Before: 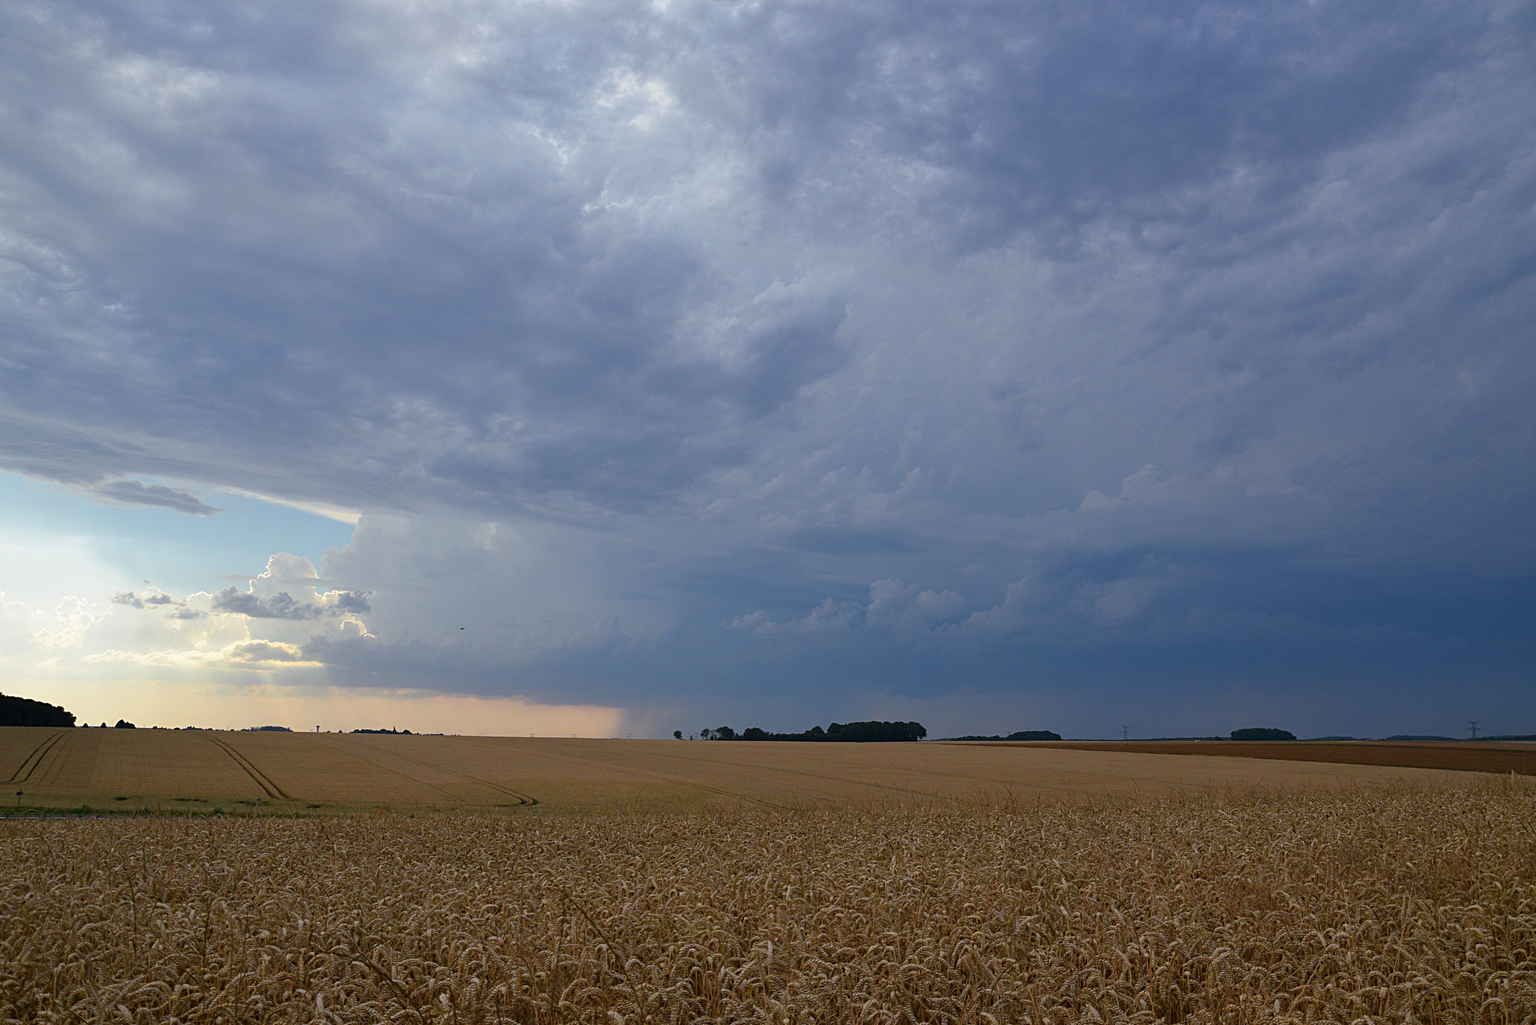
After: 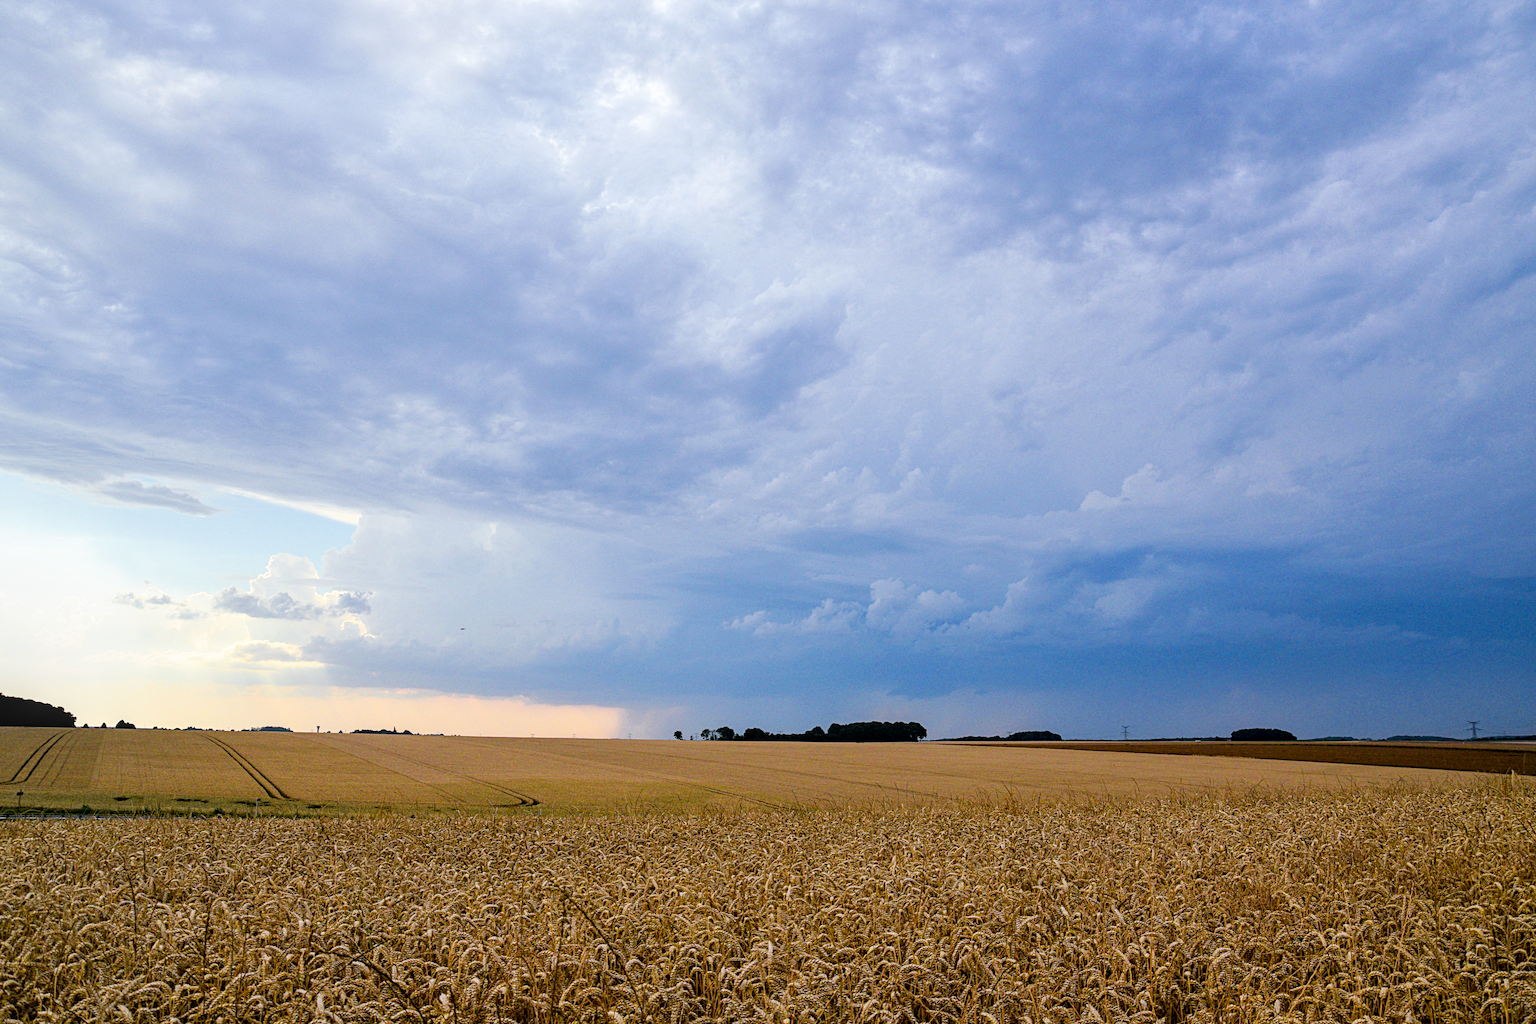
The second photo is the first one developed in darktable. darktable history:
color balance rgb: perceptual saturation grading › global saturation 30%, global vibrance 10%
local contrast: on, module defaults
exposure: black level correction 0, exposure 1.1 EV, compensate exposure bias true, compensate highlight preservation false
filmic rgb: black relative exposure -5 EV, hardness 2.88, contrast 1.3, highlights saturation mix -30%
